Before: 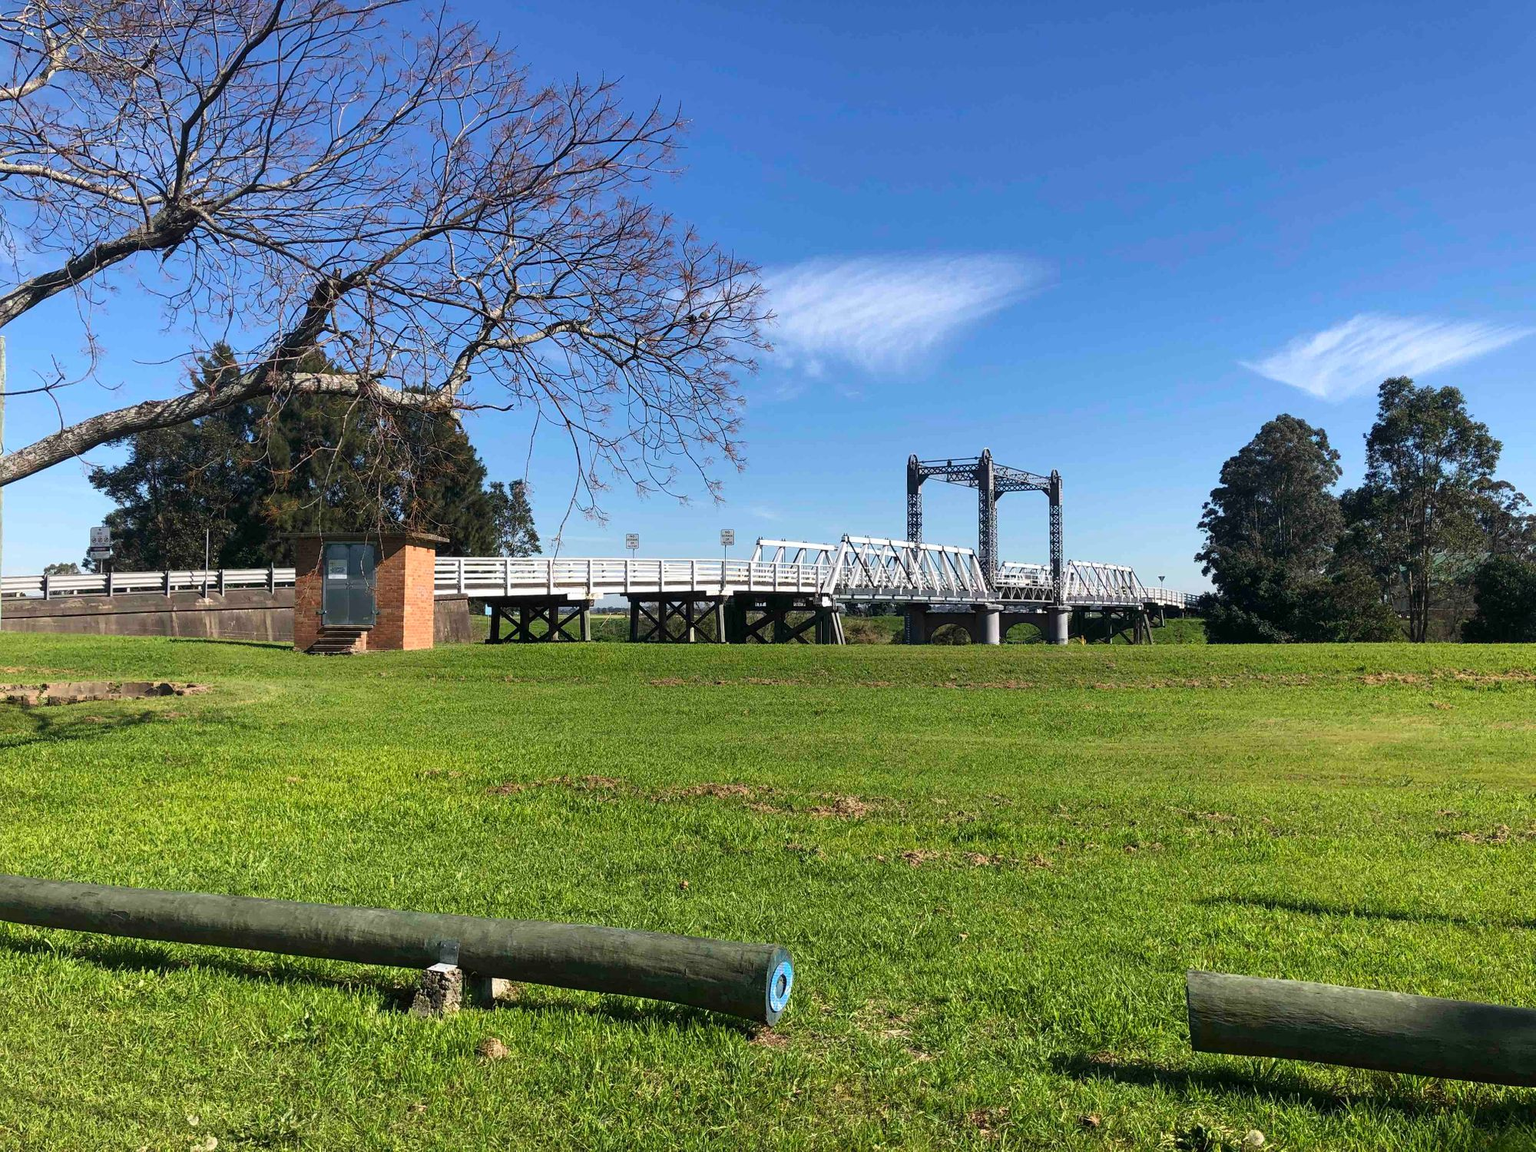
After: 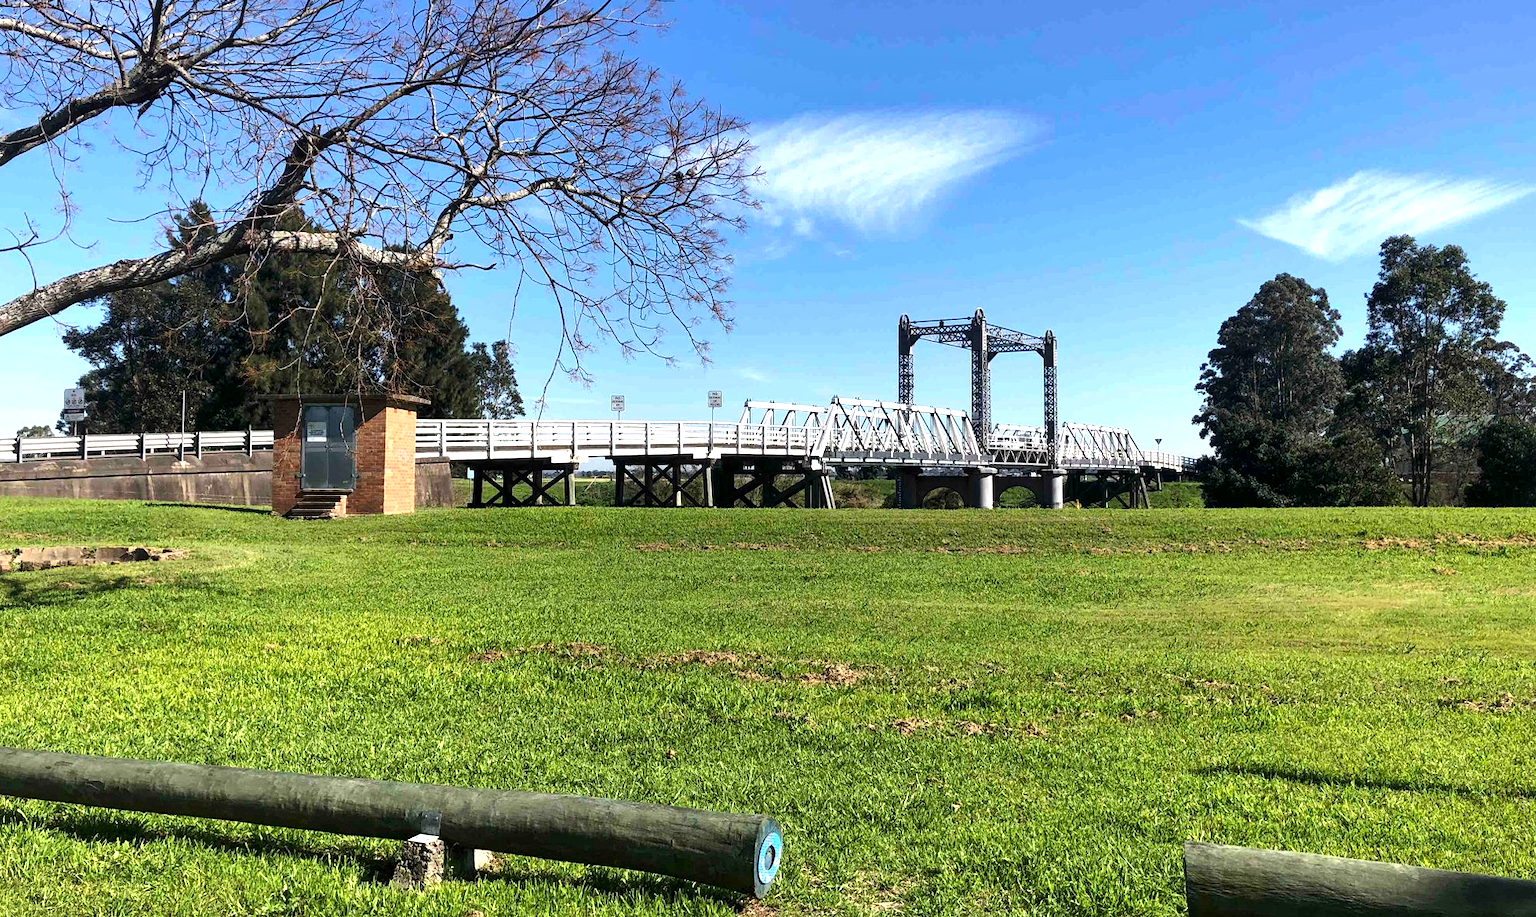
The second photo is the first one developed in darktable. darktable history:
local contrast: mode bilateral grid, contrast 25, coarseness 50, detail 123%, midtone range 0.2
exposure: exposure 0.2 EV, compensate highlight preservation false
tone equalizer: -8 EV -0.417 EV, -7 EV -0.389 EV, -6 EV -0.333 EV, -5 EV -0.222 EV, -3 EV 0.222 EV, -2 EV 0.333 EV, -1 EV 0.389 EV, +0 EV 0.417 EV, edges refinement/feathering 500, mask exposure compensation -1.57 EV, preserve details no
crop and rotate: left 1.814%, top 12.818%, right 0.25%, bottom 9.225%
